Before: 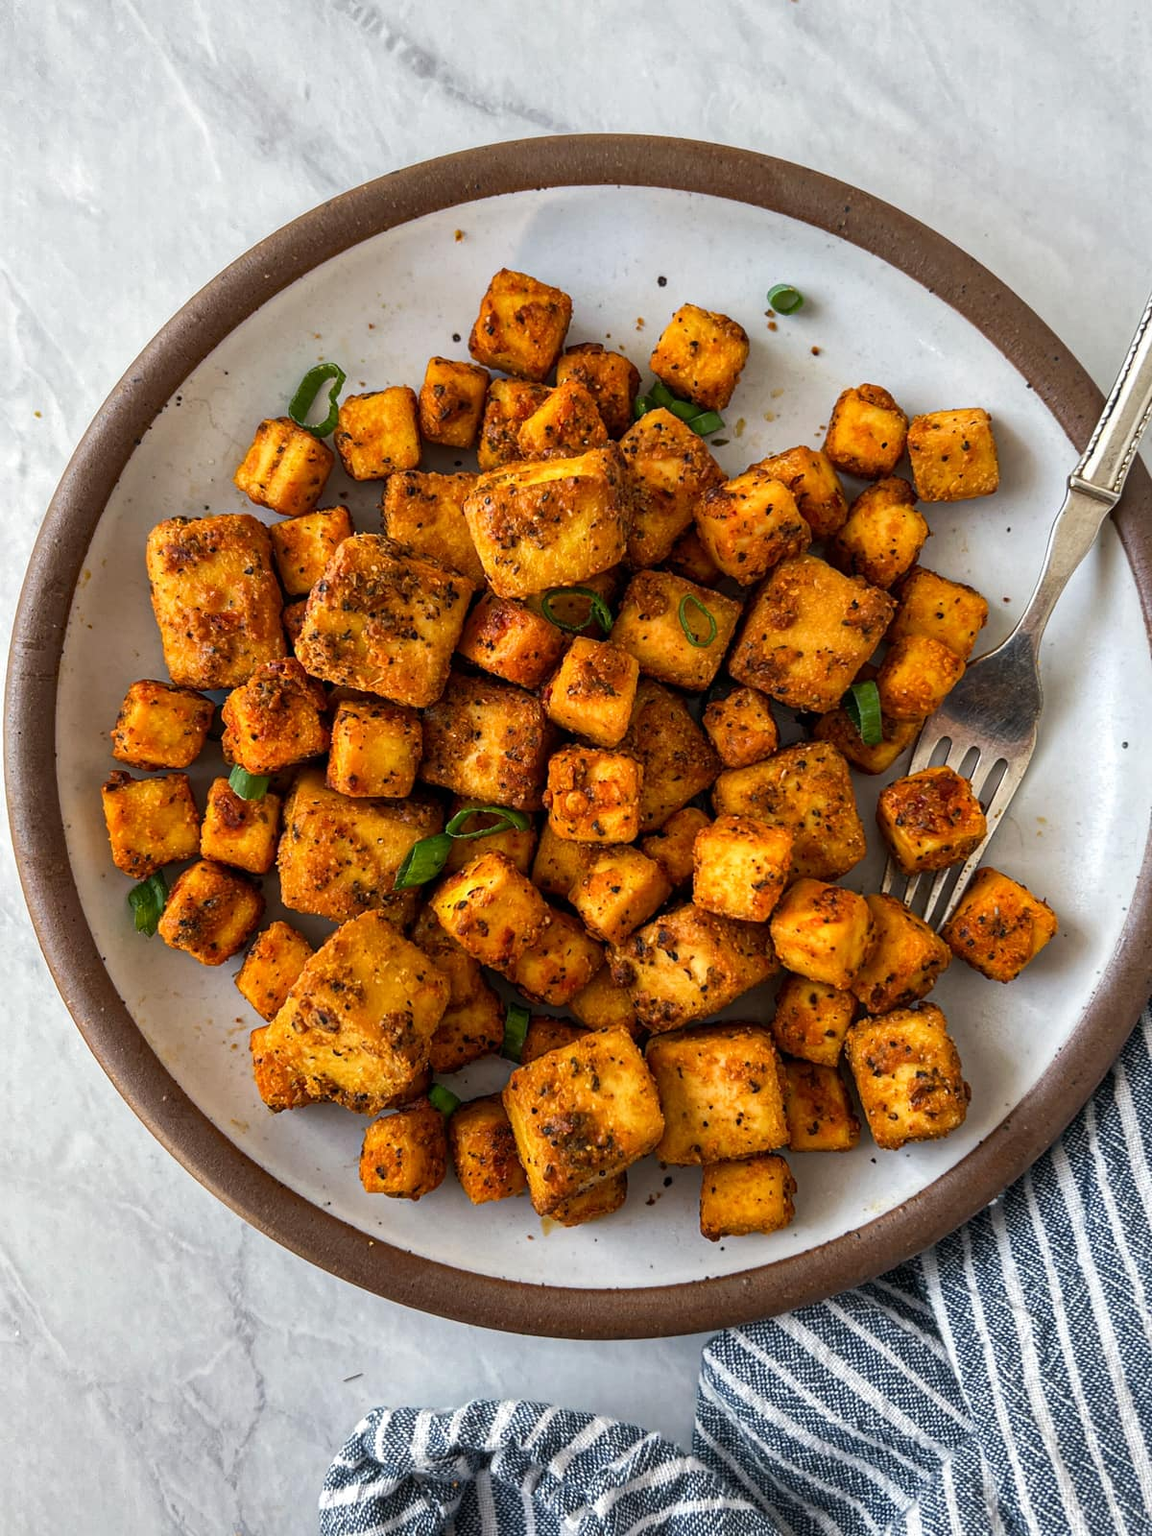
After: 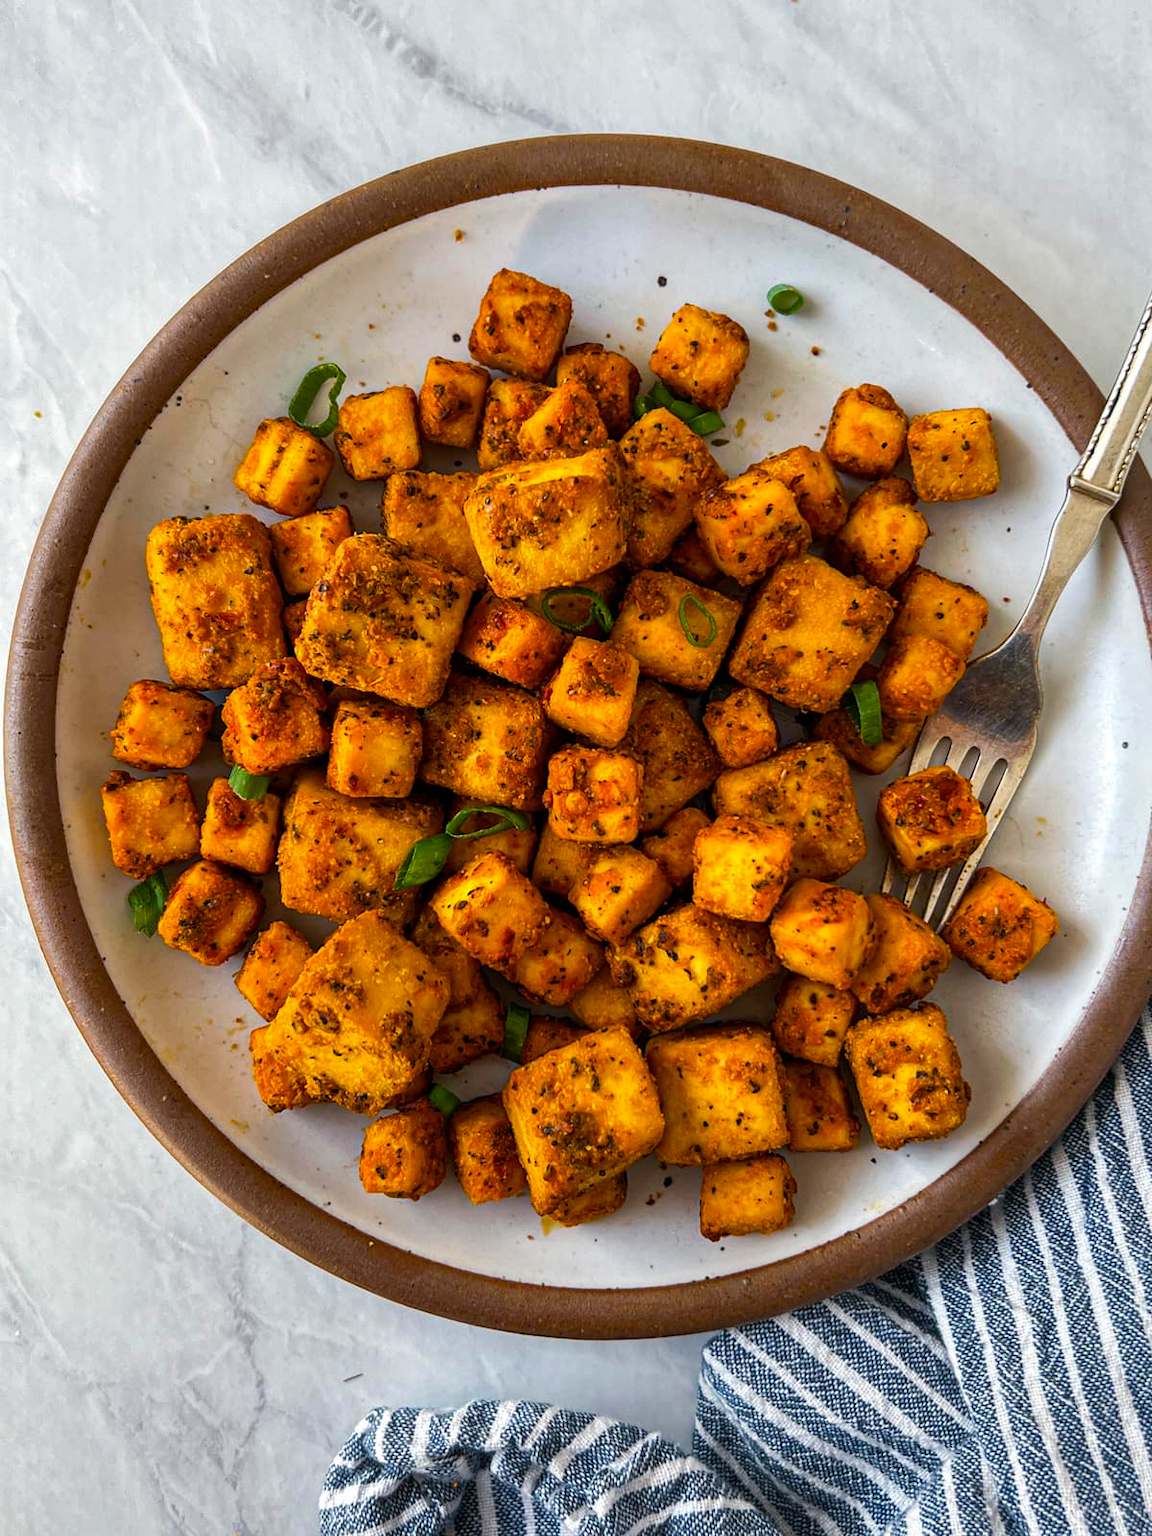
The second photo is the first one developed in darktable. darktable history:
color balance rgb: linear chroma grading › global chroma 10.223%, perceptual saturation grading › global saturation 29.863%
